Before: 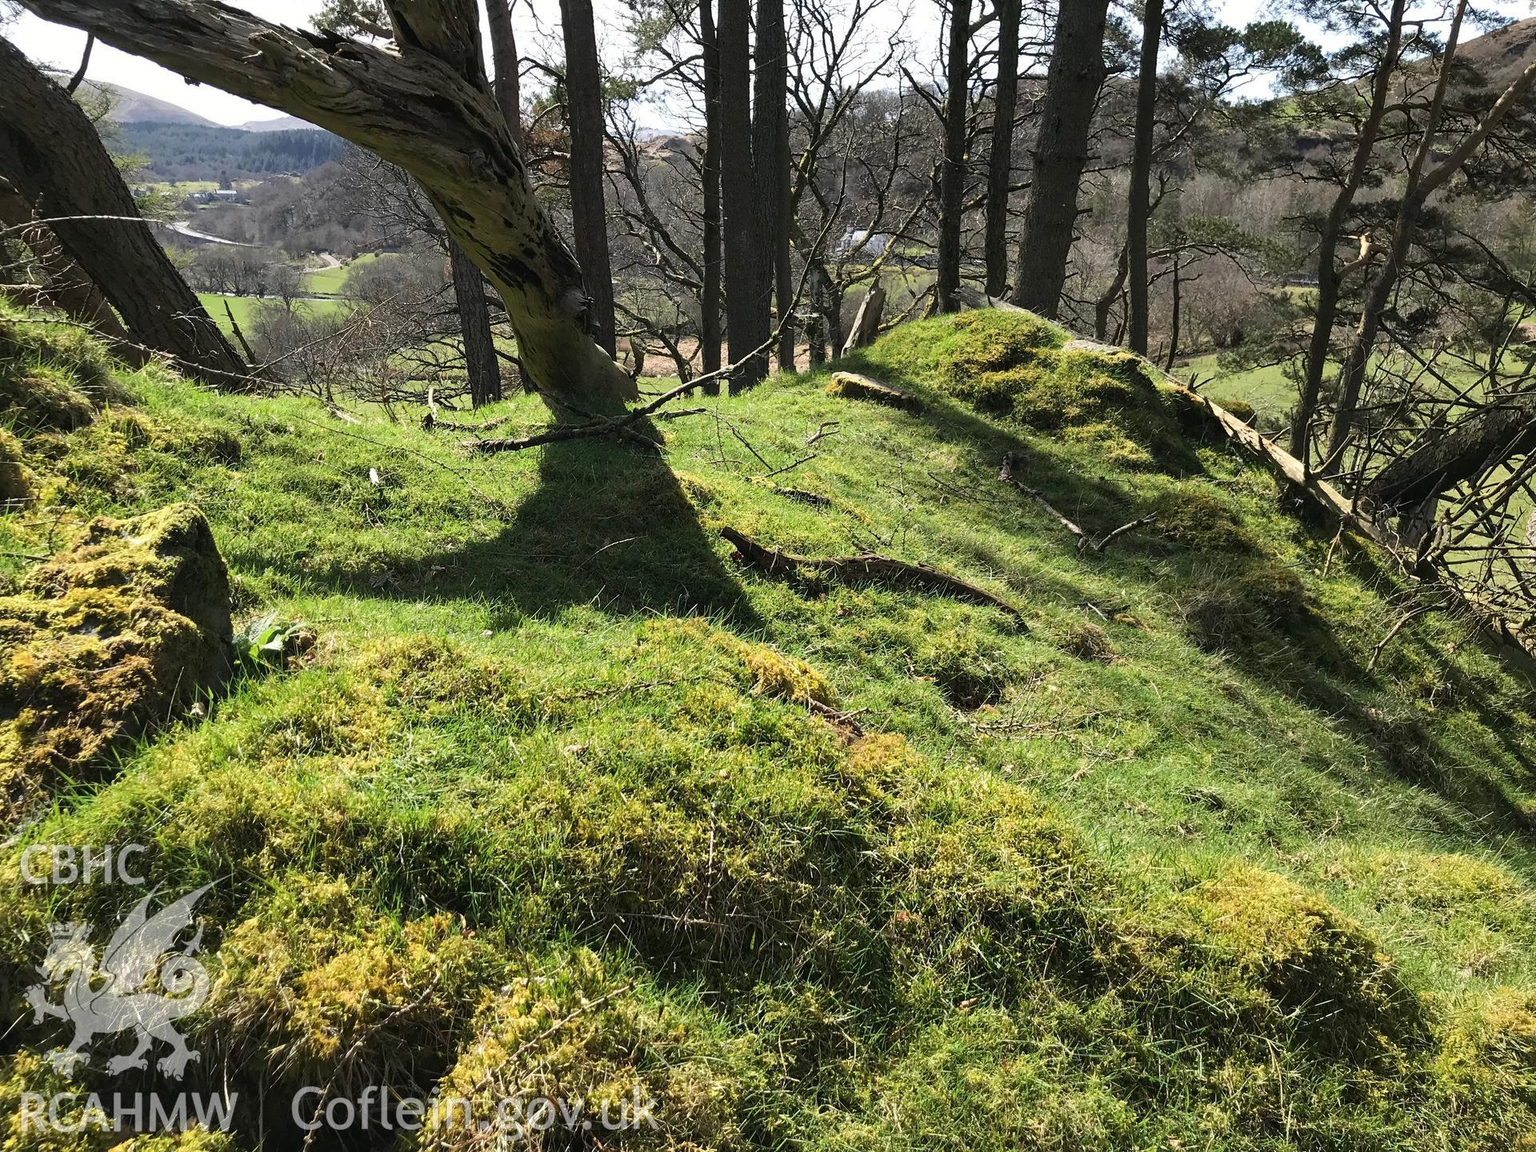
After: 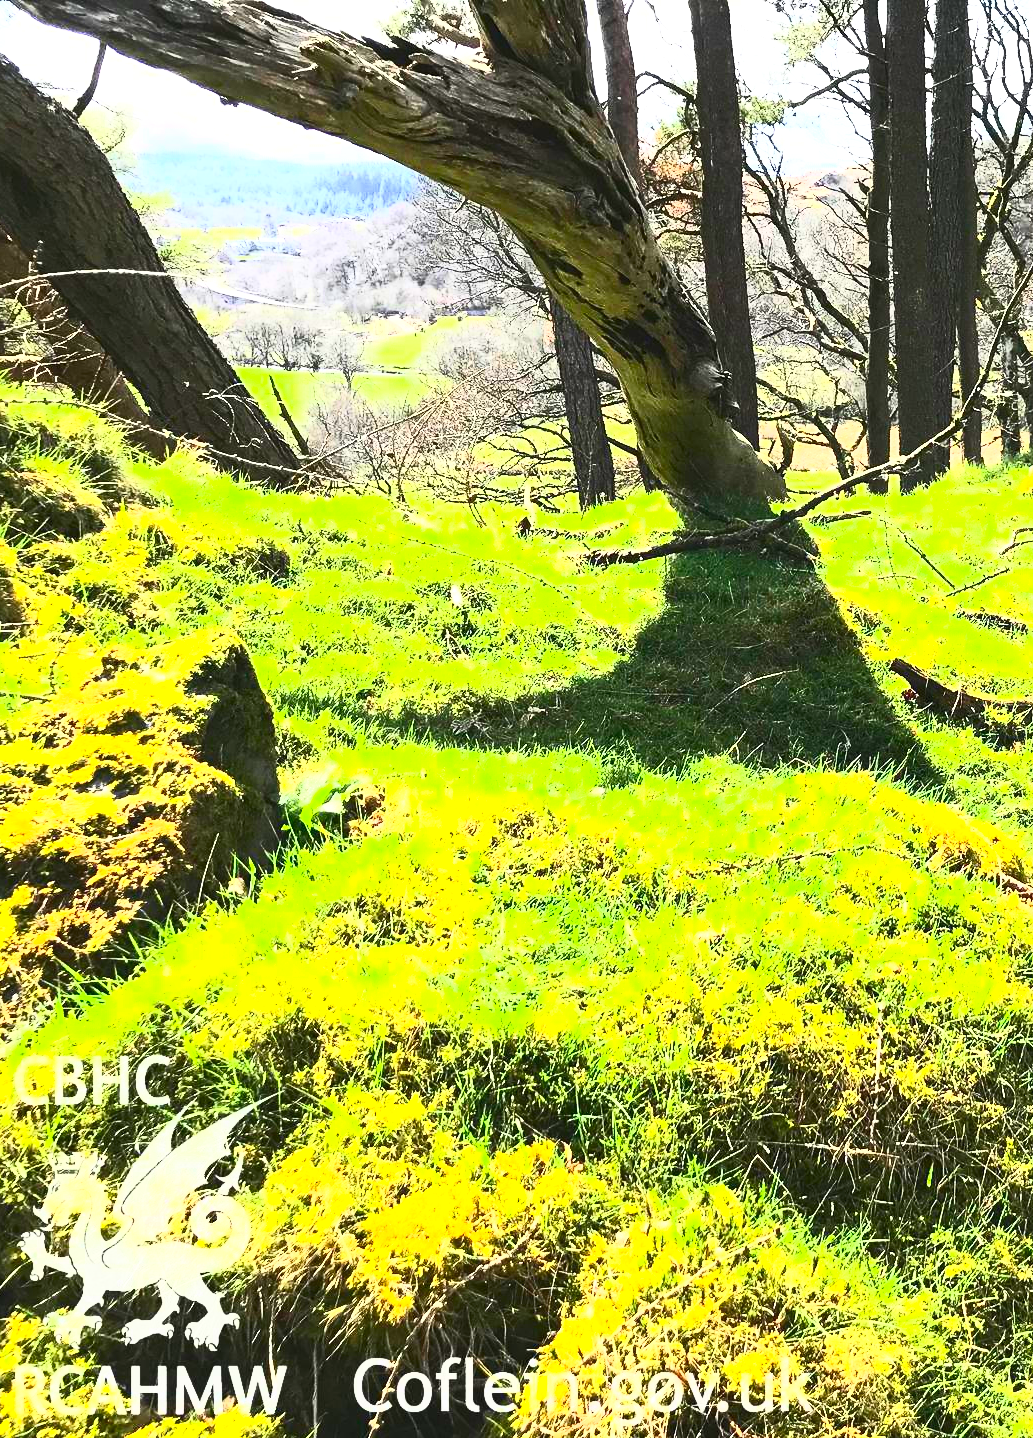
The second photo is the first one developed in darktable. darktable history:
exposure: exposure 1.25 EV, compensate exposure bias true, compensate highlight preservation false
crop: left 0.587%, right 45.588%, bottom 0.086%
contrast brightness saturation: contrast 0.83, brightness 0.59, saturation 0.59
